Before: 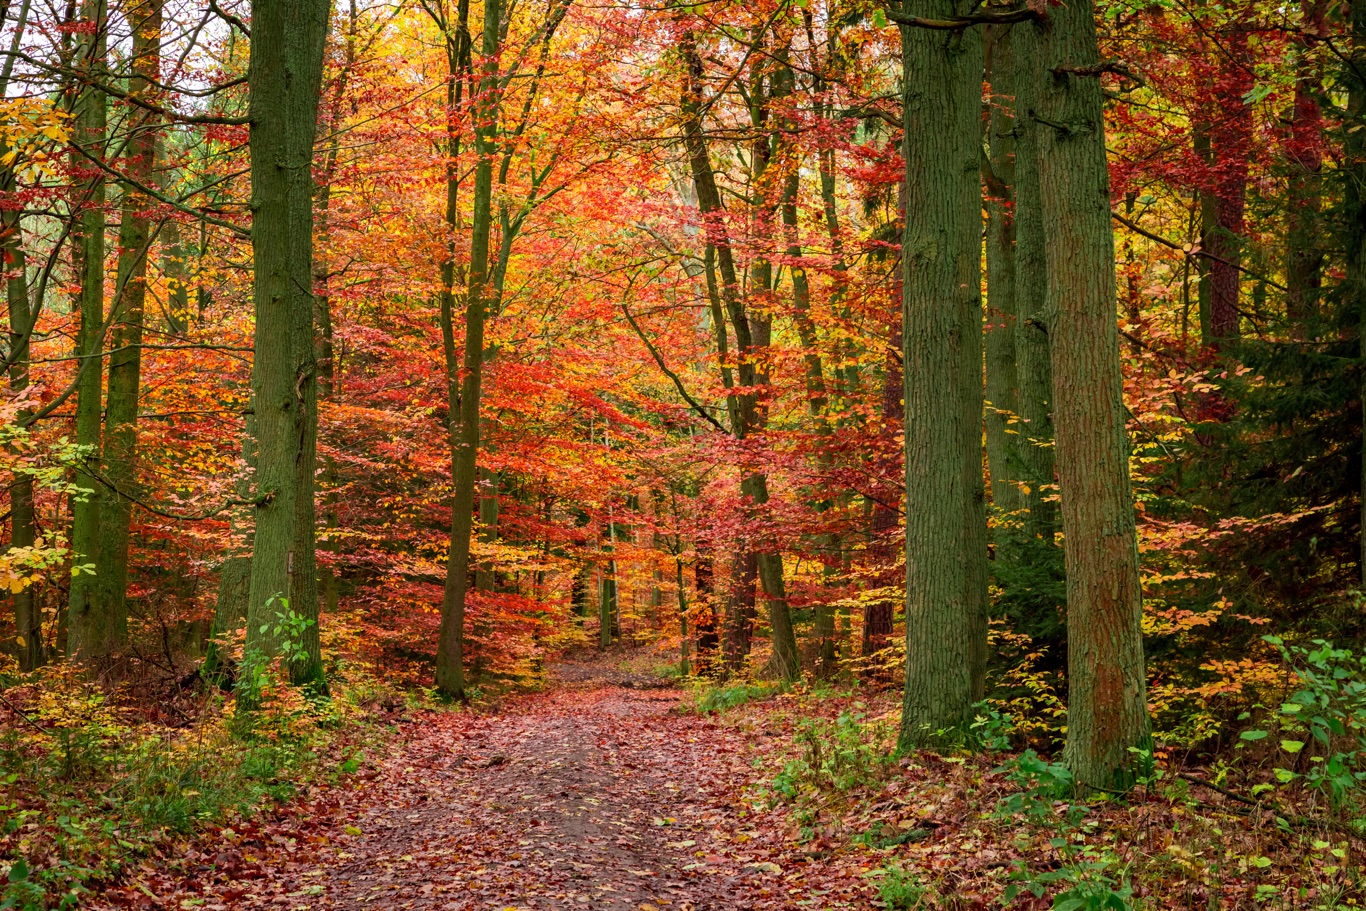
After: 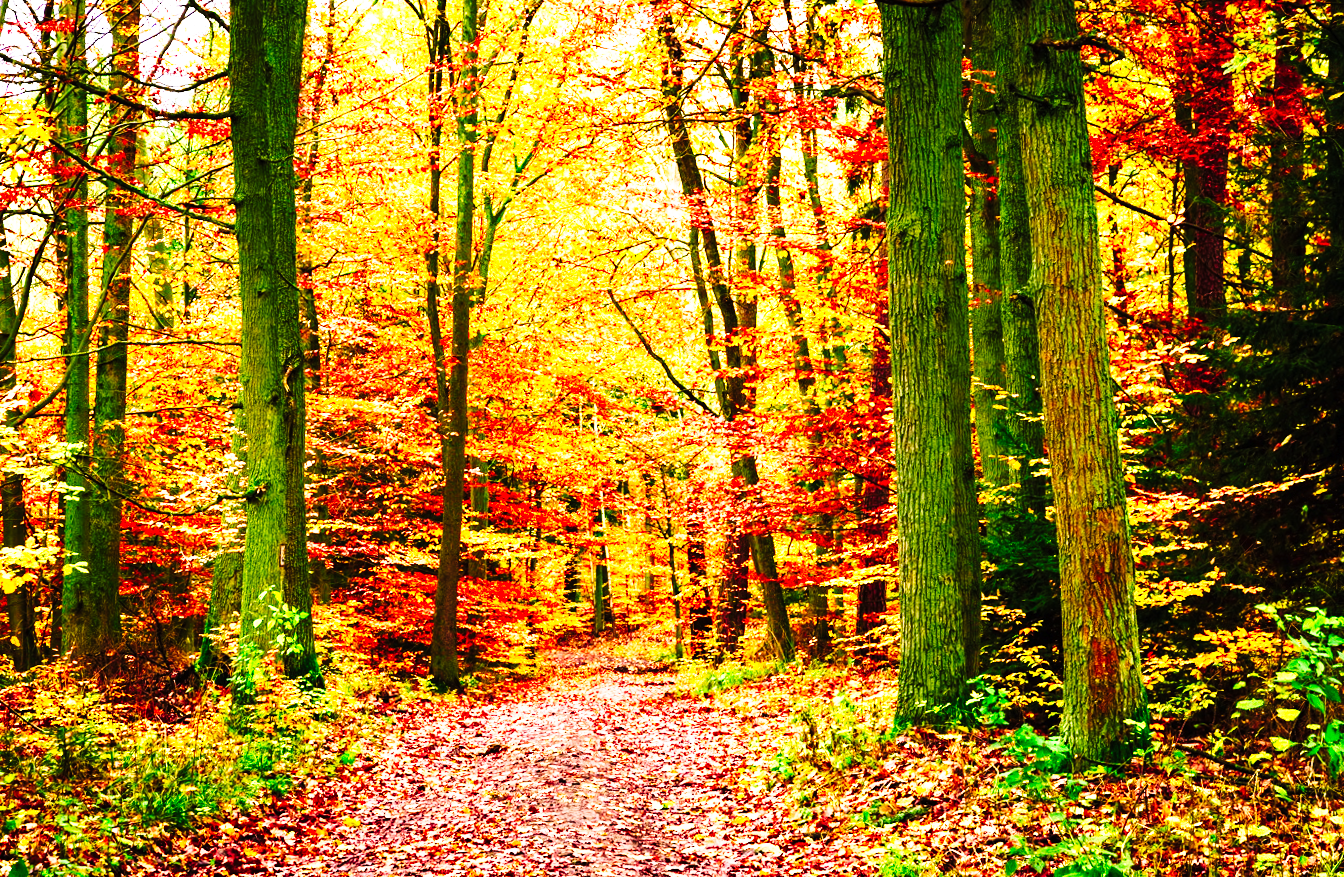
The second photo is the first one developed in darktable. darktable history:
exposure: exposure 1.16 EV, compensate exposure bias true, compensate highlight preservation false
color zones: mix -62.47%
rotate and perspective: rotation -1.42°, crop left 0.016, crop right 0.984, crop top 0.035, crop bottom 0.965
tone curve: curves: ch0 [(0, 0) (0.003, 0.006) (0.011, 0.008) (0.025, 0.011) (0.044, 0.015) (0.069, 0.019) (0.1, 0.023) (0.136, 0.03) (0.177, 0.042) (0.224, 0.065) (0.277, 0.103) (0.335, 0.177) (0.399, 0.294) (0.468, 0.463) (0.543, 0.639) (0.623, 0.805) (0.709, 0.909) (0.801, 0.967) (0.898, 0.989) (1, 1)], preserve colors none
